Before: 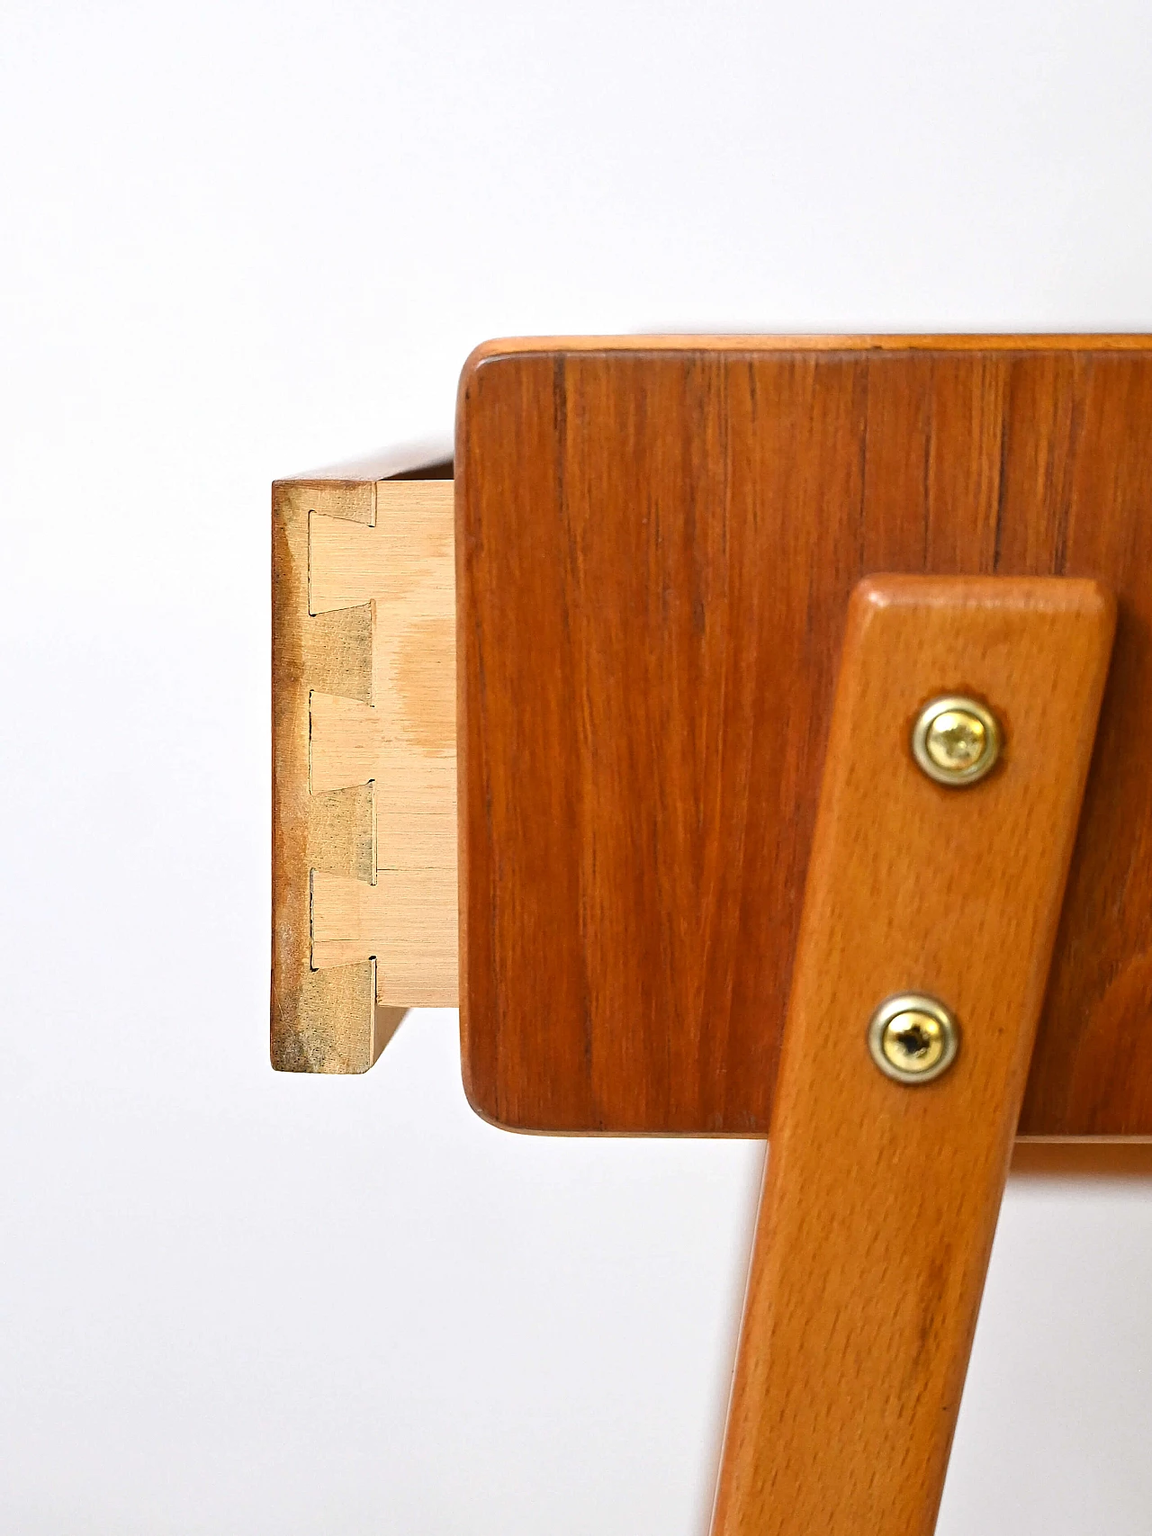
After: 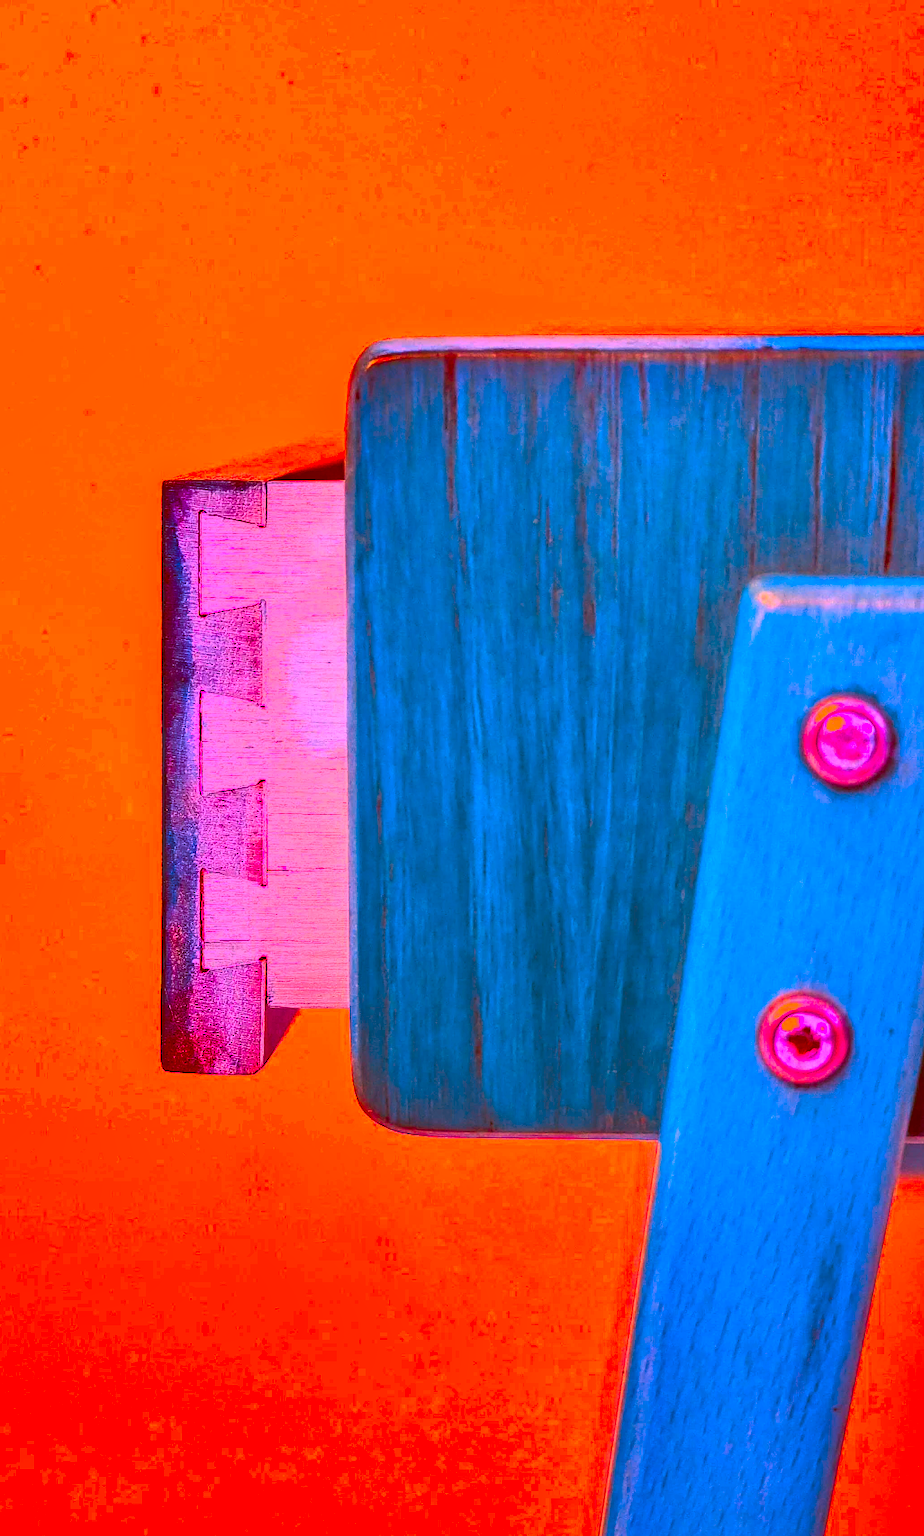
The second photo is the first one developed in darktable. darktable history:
local contrast: on, module defaults
contrast brightness saturation: contrast 0.044, saturation 0.16
shadows and highlights: radius 107.31, shadows 45.13, highlights -66.13, low approximation 0.01, soften with gaussian
crop and rotate: left 9.576%, right 10.148%
color correction: highlights a* -39.61, highlights b* -39.52, shadows a* -39.56, shadows b* -39.34, saturation -2.99
